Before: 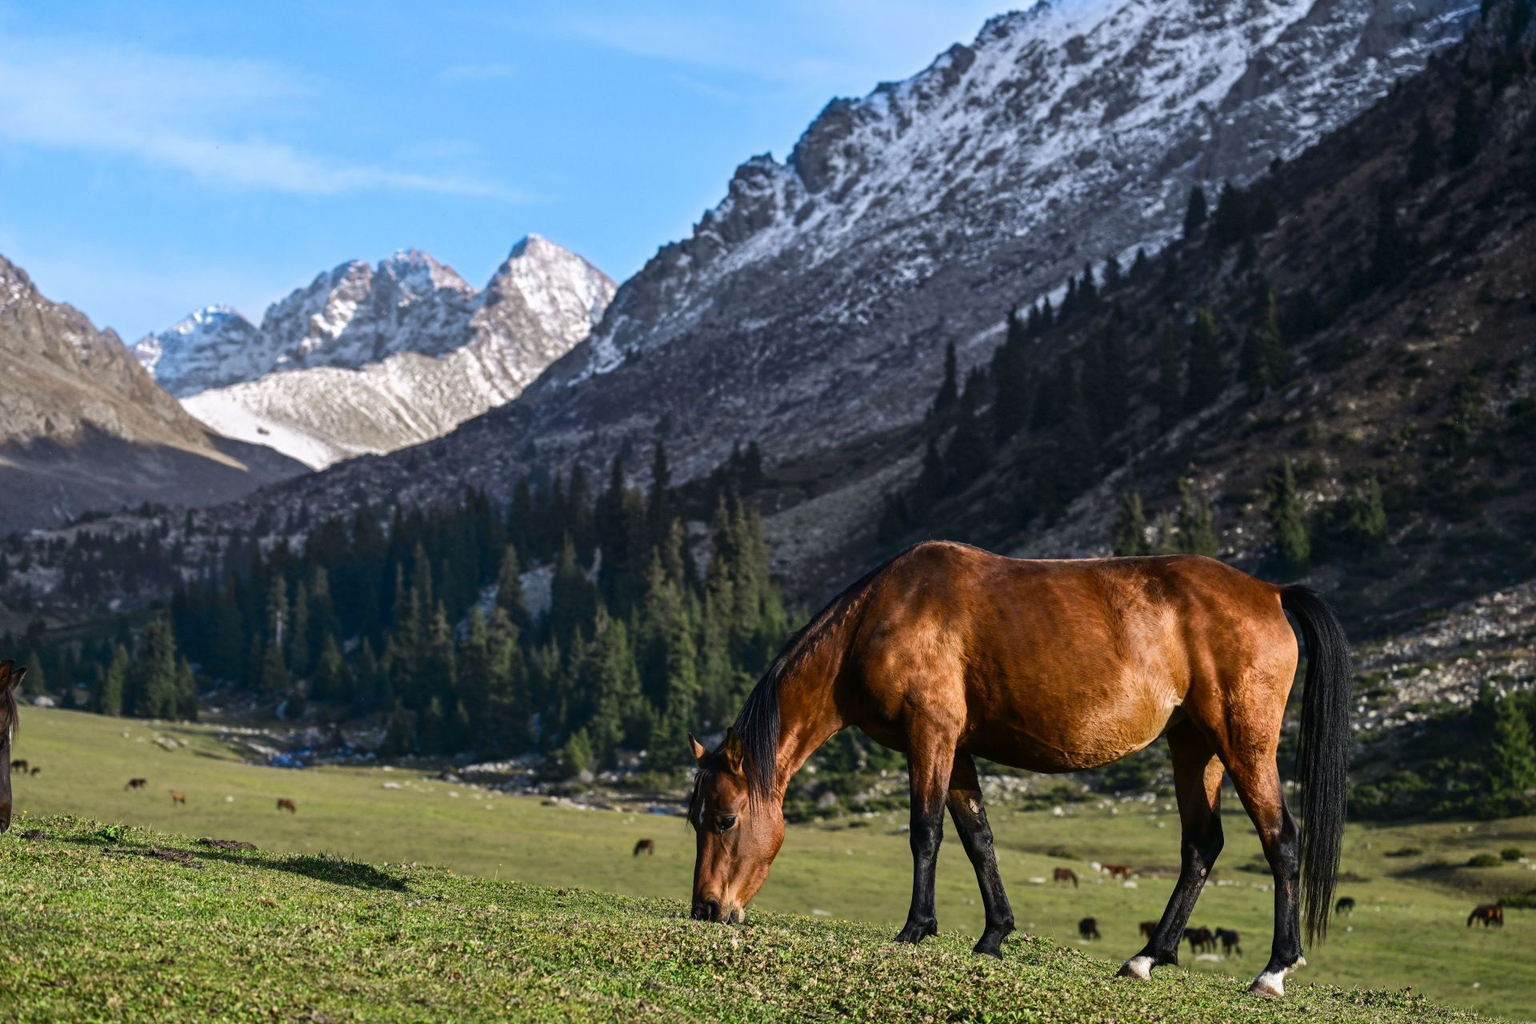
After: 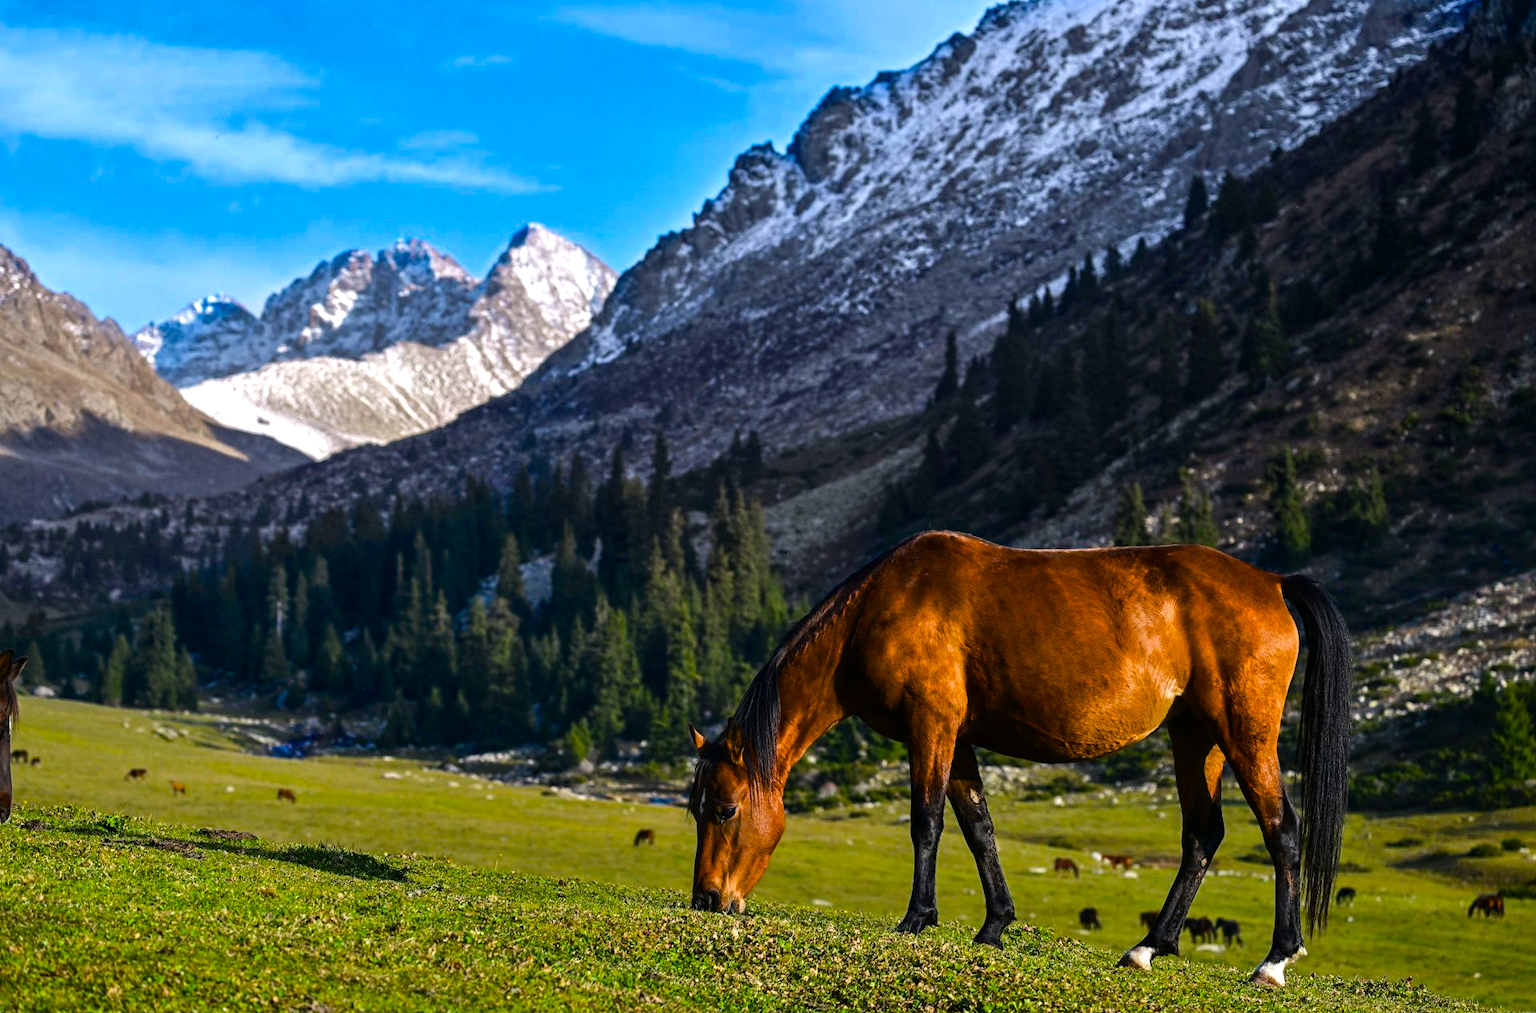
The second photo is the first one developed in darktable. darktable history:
color balance rgb: linear chroma grading › global chroma 14.397%, perceptual saturation grading › global saturation 25.155%, perceptual brilliance grading › mid-tones 9.162%, perceptual brilliance grading › shadows 14.161%, global vibrance 9.52%, contrast 14.948%, saturation formula JzAzBz (2021)
shadows and highlights: shadows 5.41, soften with gaussian
crop: top 1.047%, right 0.049%
